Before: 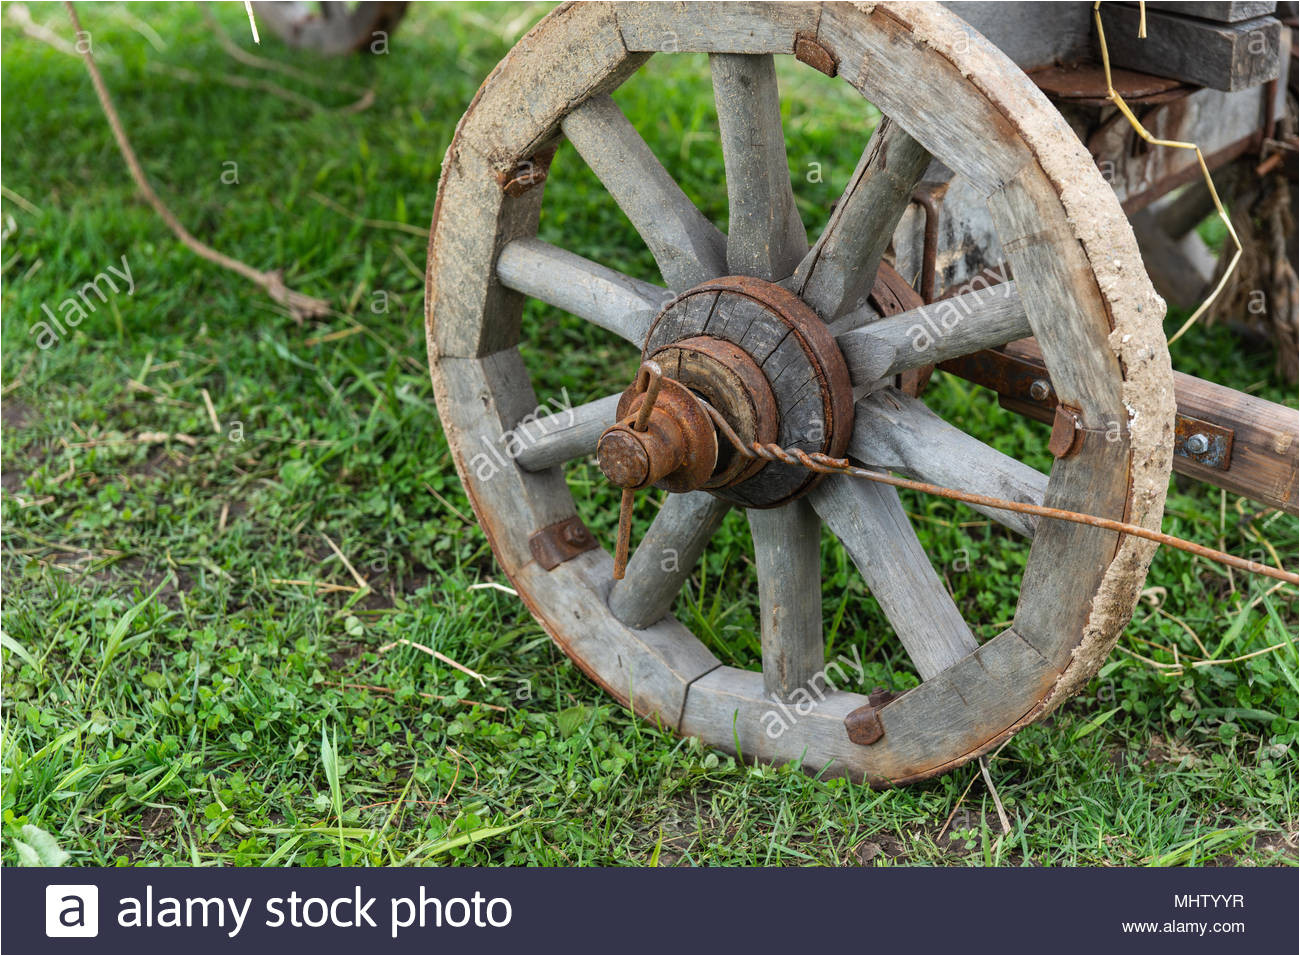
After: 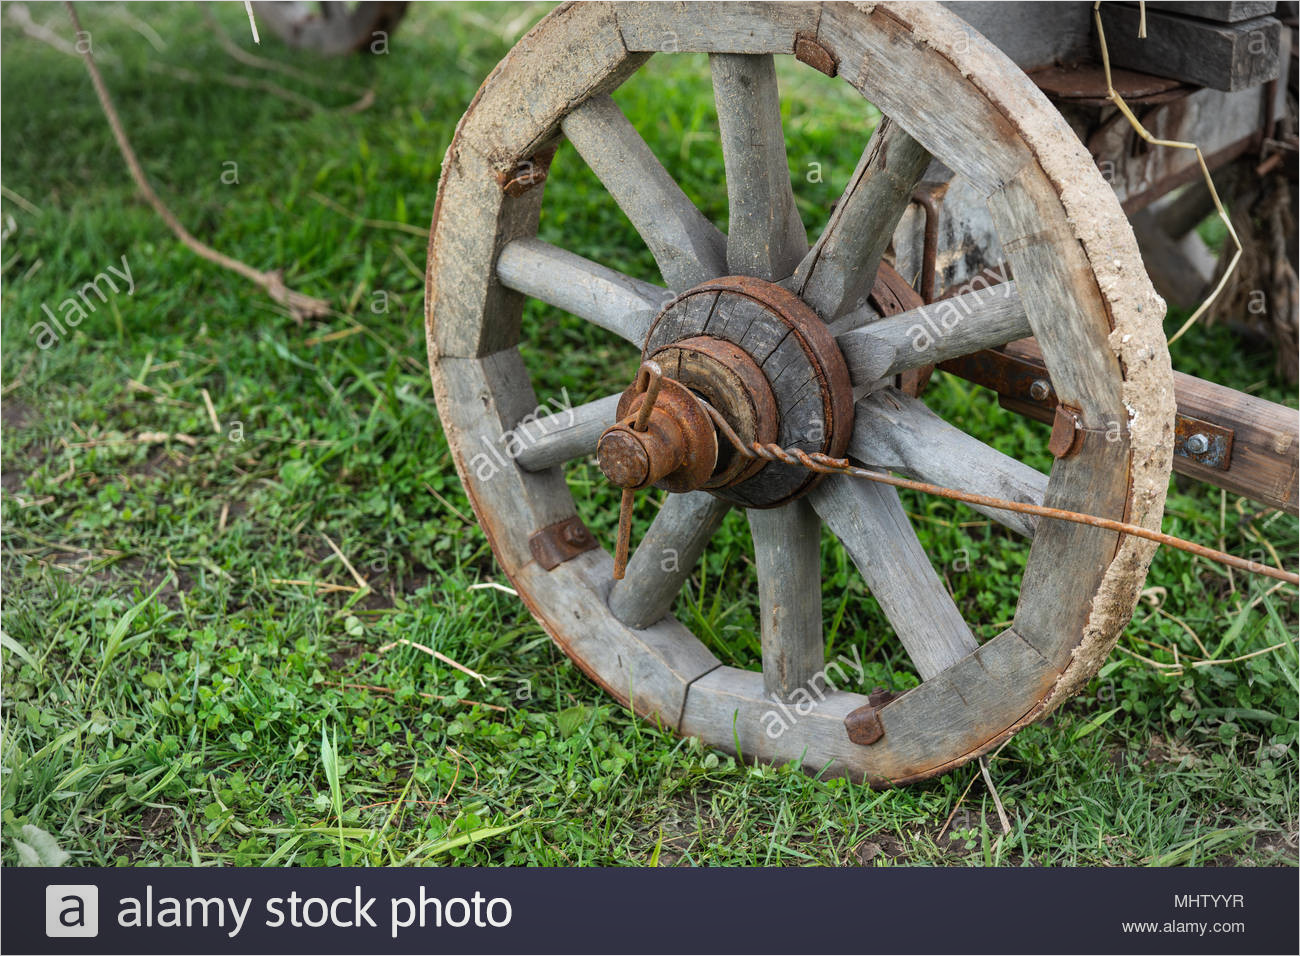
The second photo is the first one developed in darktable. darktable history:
vignetting: fall-off radius 60.18%, automatic ratio true, unbound false
